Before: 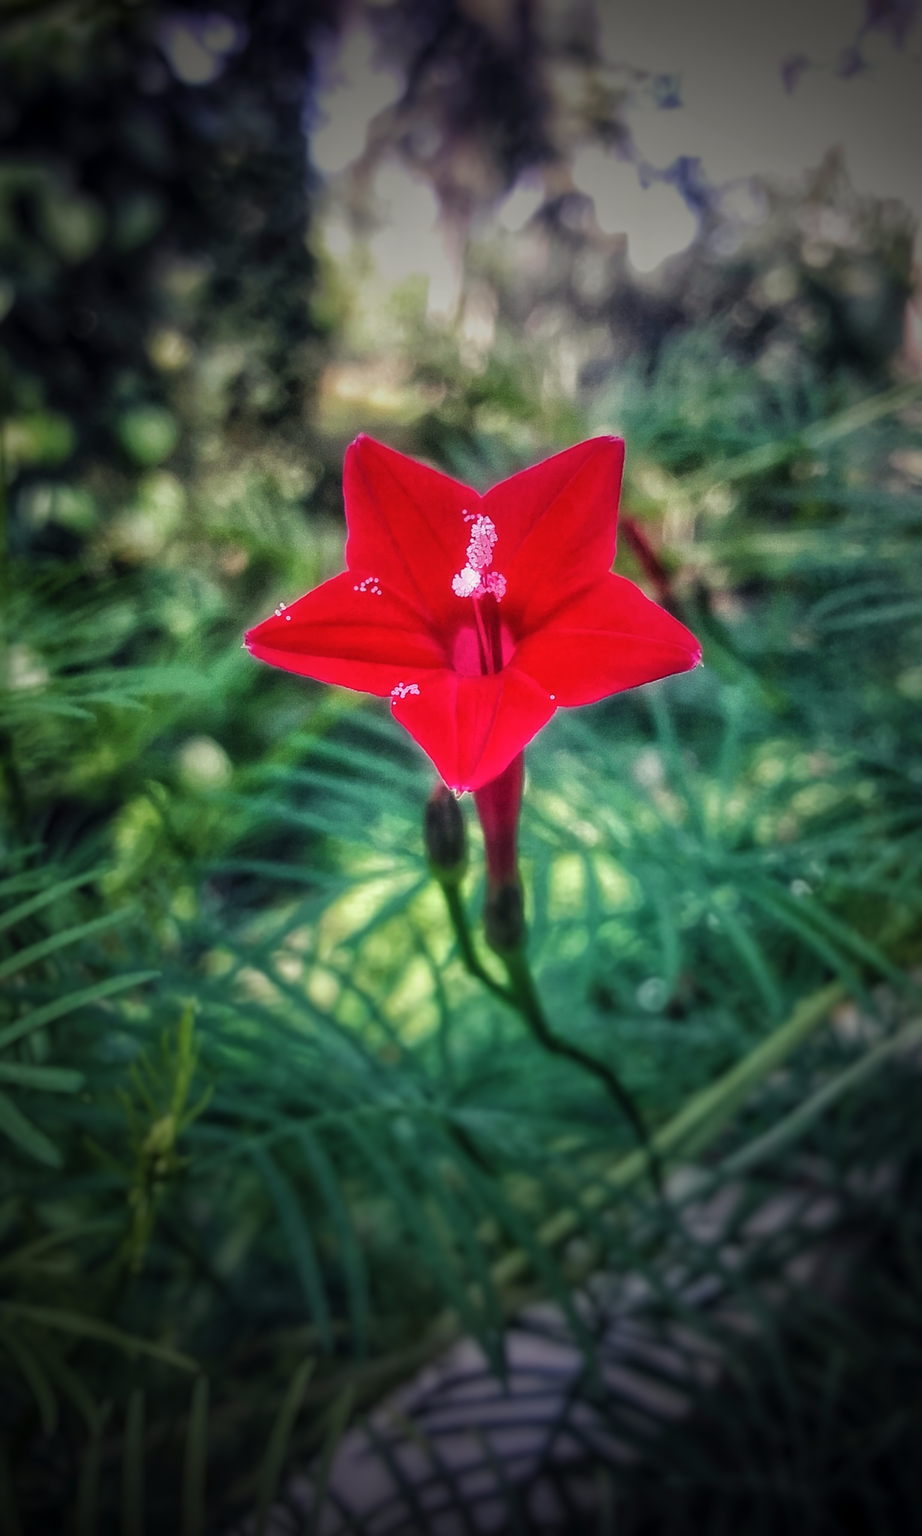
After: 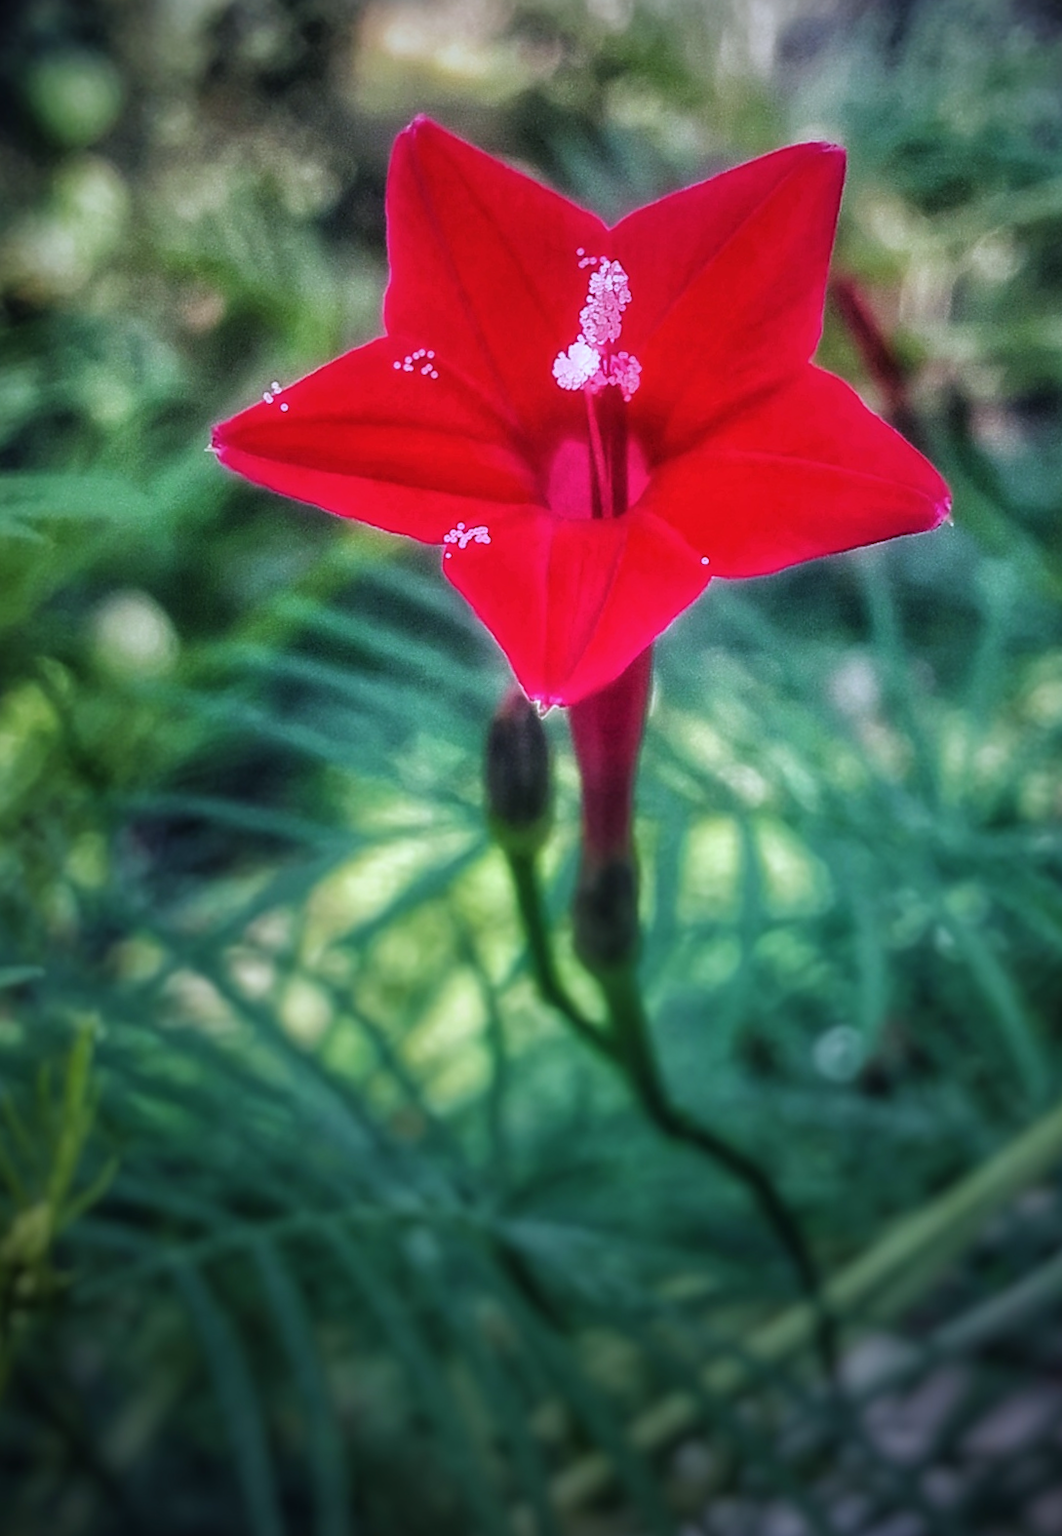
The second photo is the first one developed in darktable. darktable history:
crop and rotate: angle -3.37°, left 9.79%, top 20.73%, right 12.42%, bottom 11.82%
white balance: red 0.967, blue 1.119, emerald 0.756
